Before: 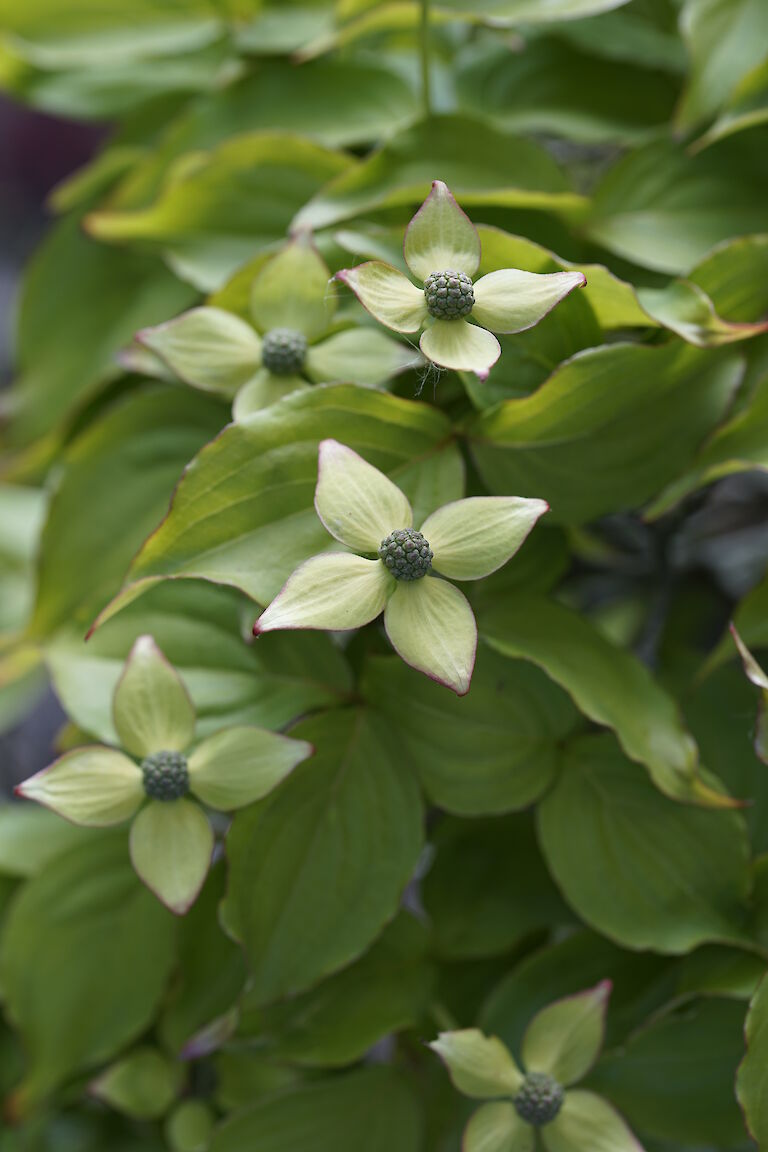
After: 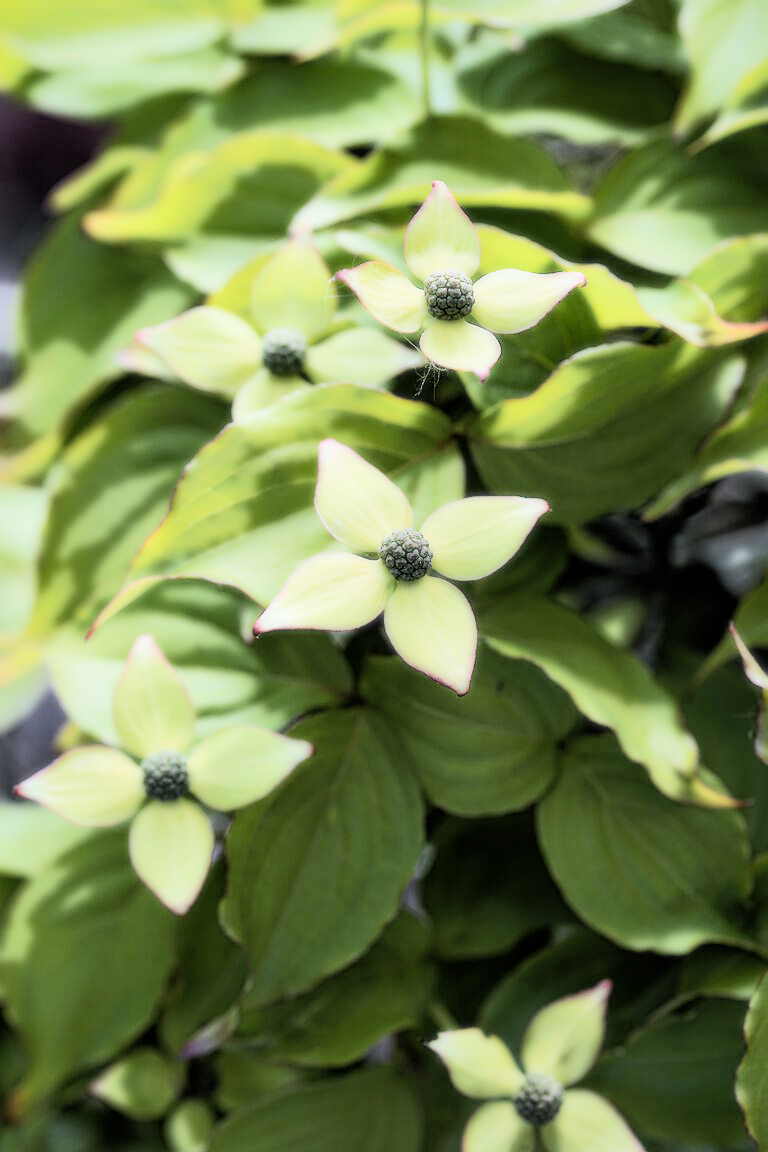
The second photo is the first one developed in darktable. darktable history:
sharpen: on, module defaults
exposure: black level correction 0.001, exposure 0.5 EV, compensate exposure bias true, compensate highlight preservation false
tone equalizer: -8 EV -0.417 EV, -7 EV -0.389 EV, -6 EV -0.333 EV, -5 EV -0.222 EV, -3 EV 0.222 EV, -2 EV 0.333 EV, -1 EV 0.389 EV, +0 EV 0.417 EV, edges refinement/feathering 500, mask exposure compensation -1.57 EV, preserve details no
rotate and perspective: automatic cropping original format, crop left 0, crop top 0
bloom: size 0%, threshold 54.82%, strength 8.31%
filmic rgb: black relative exposure -4.38 EV, white relative exposure 4.56 EV, hardness 2.37, contrast 1.05
shadows and highlights: shadows 38.43, highlights -74.54
